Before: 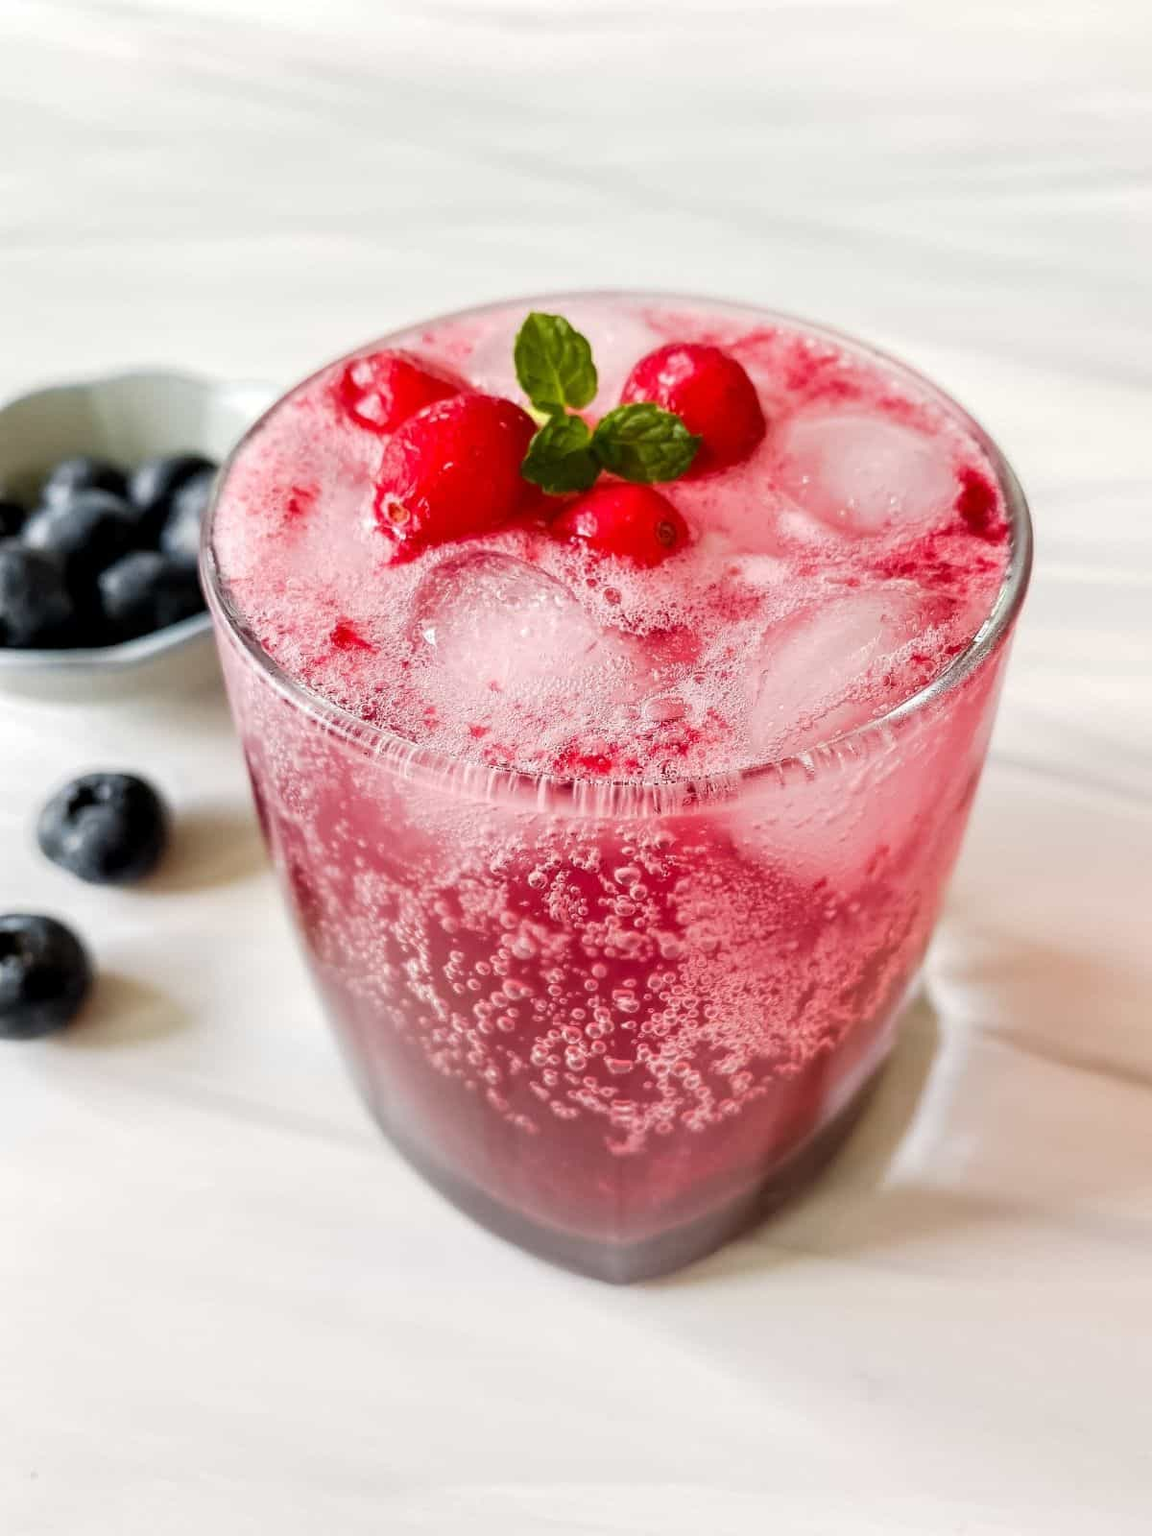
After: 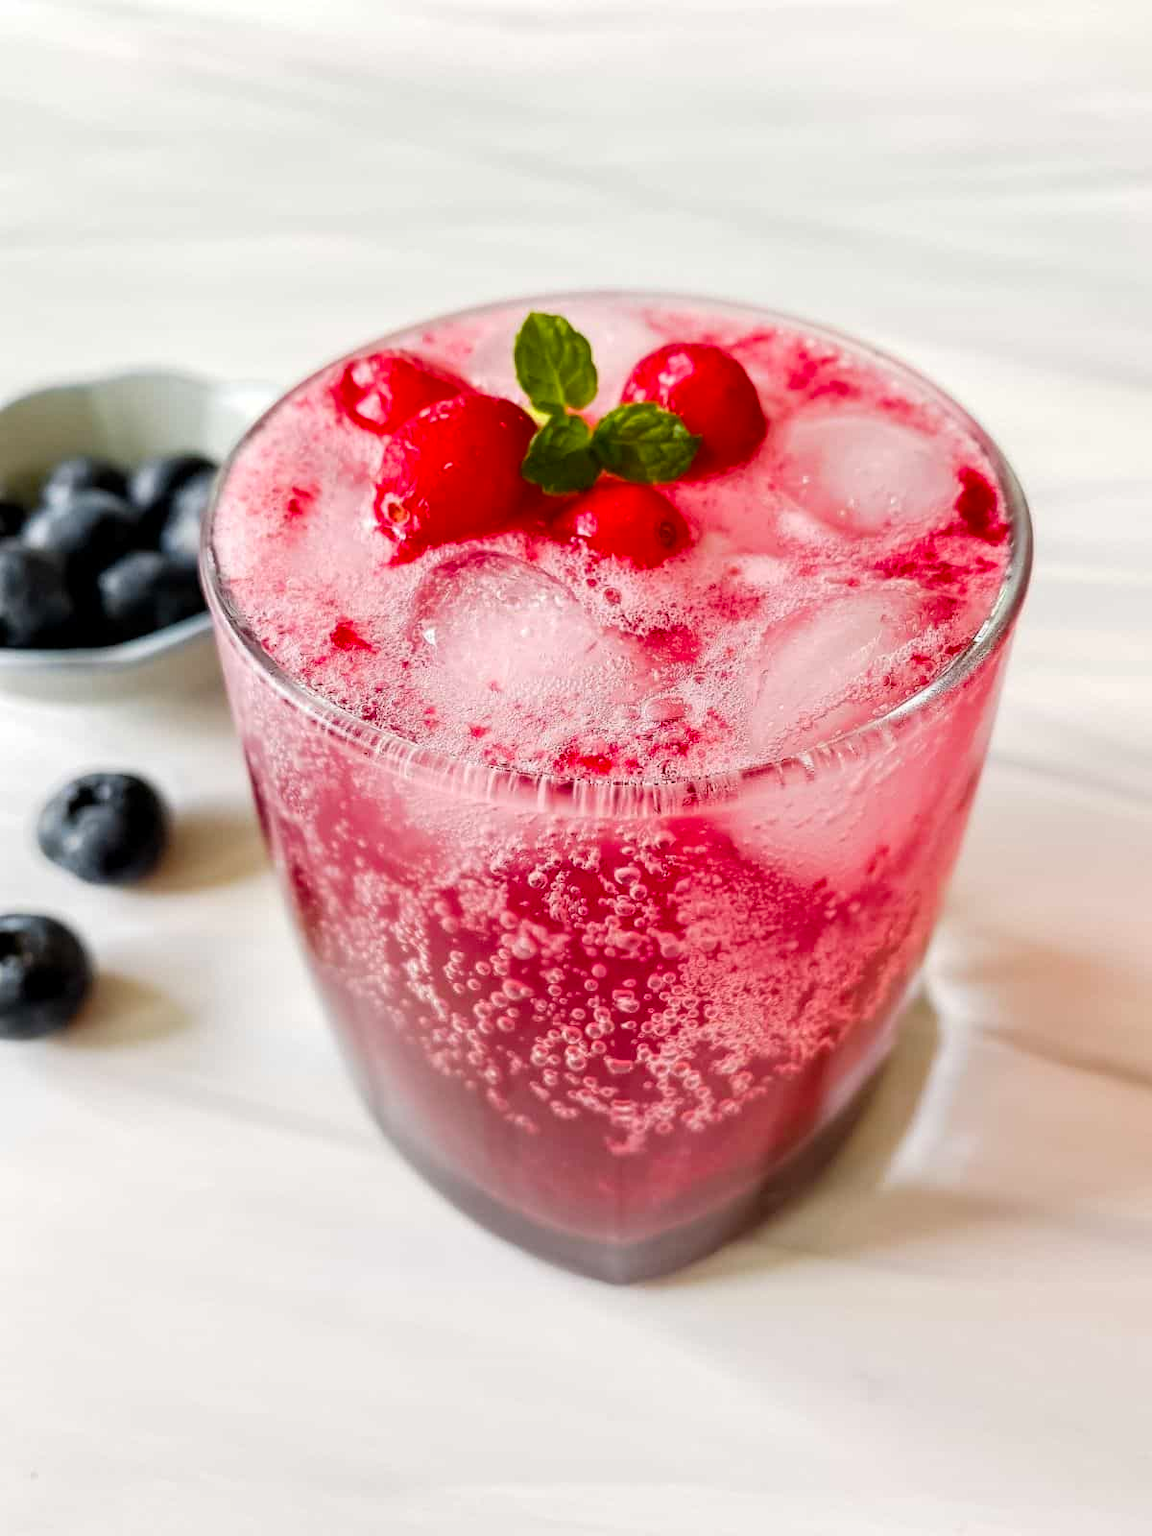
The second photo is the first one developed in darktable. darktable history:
color balance rgb: linear chroma grading › global chroma 8.806%, perceptual saturation grading › global saturation 25.605%, global vibrance -23.507%
